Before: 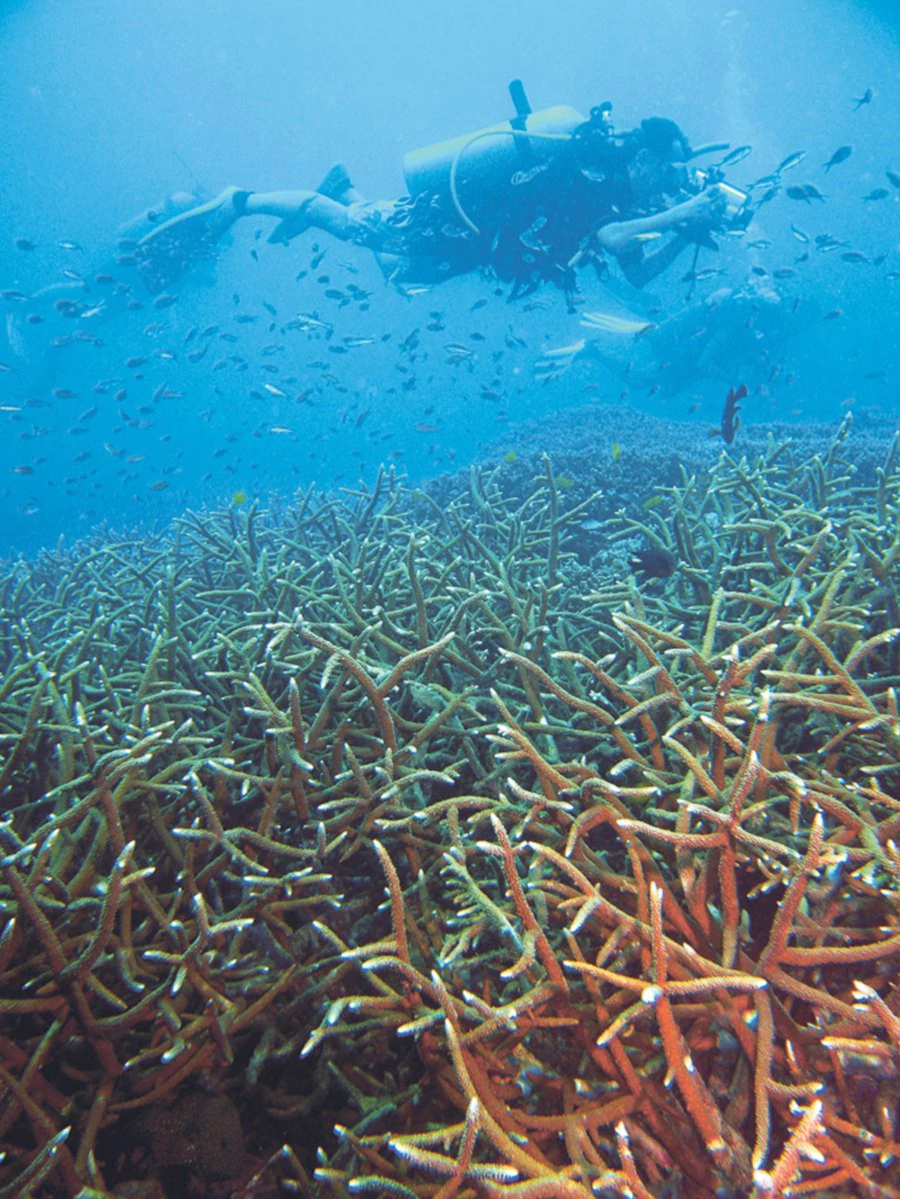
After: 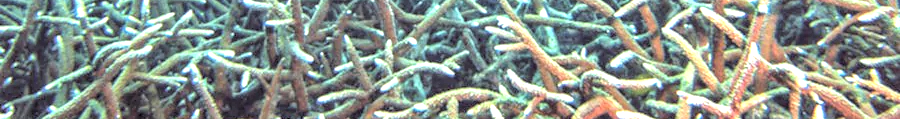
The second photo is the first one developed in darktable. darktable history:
contrast brightness saturation: brightness 0.15
rgb levels: levels [[0.029, 0.461, 0.922], [0, 0.5, 1], [0, 0.5, 1]]
crop and rotate: top 59.084%, bottom 30.916%
local contrast: highlights 19%, detail 186%
exposure: black level correction -0.005, exposure 0.622 EV, compensate highlight preservation false
